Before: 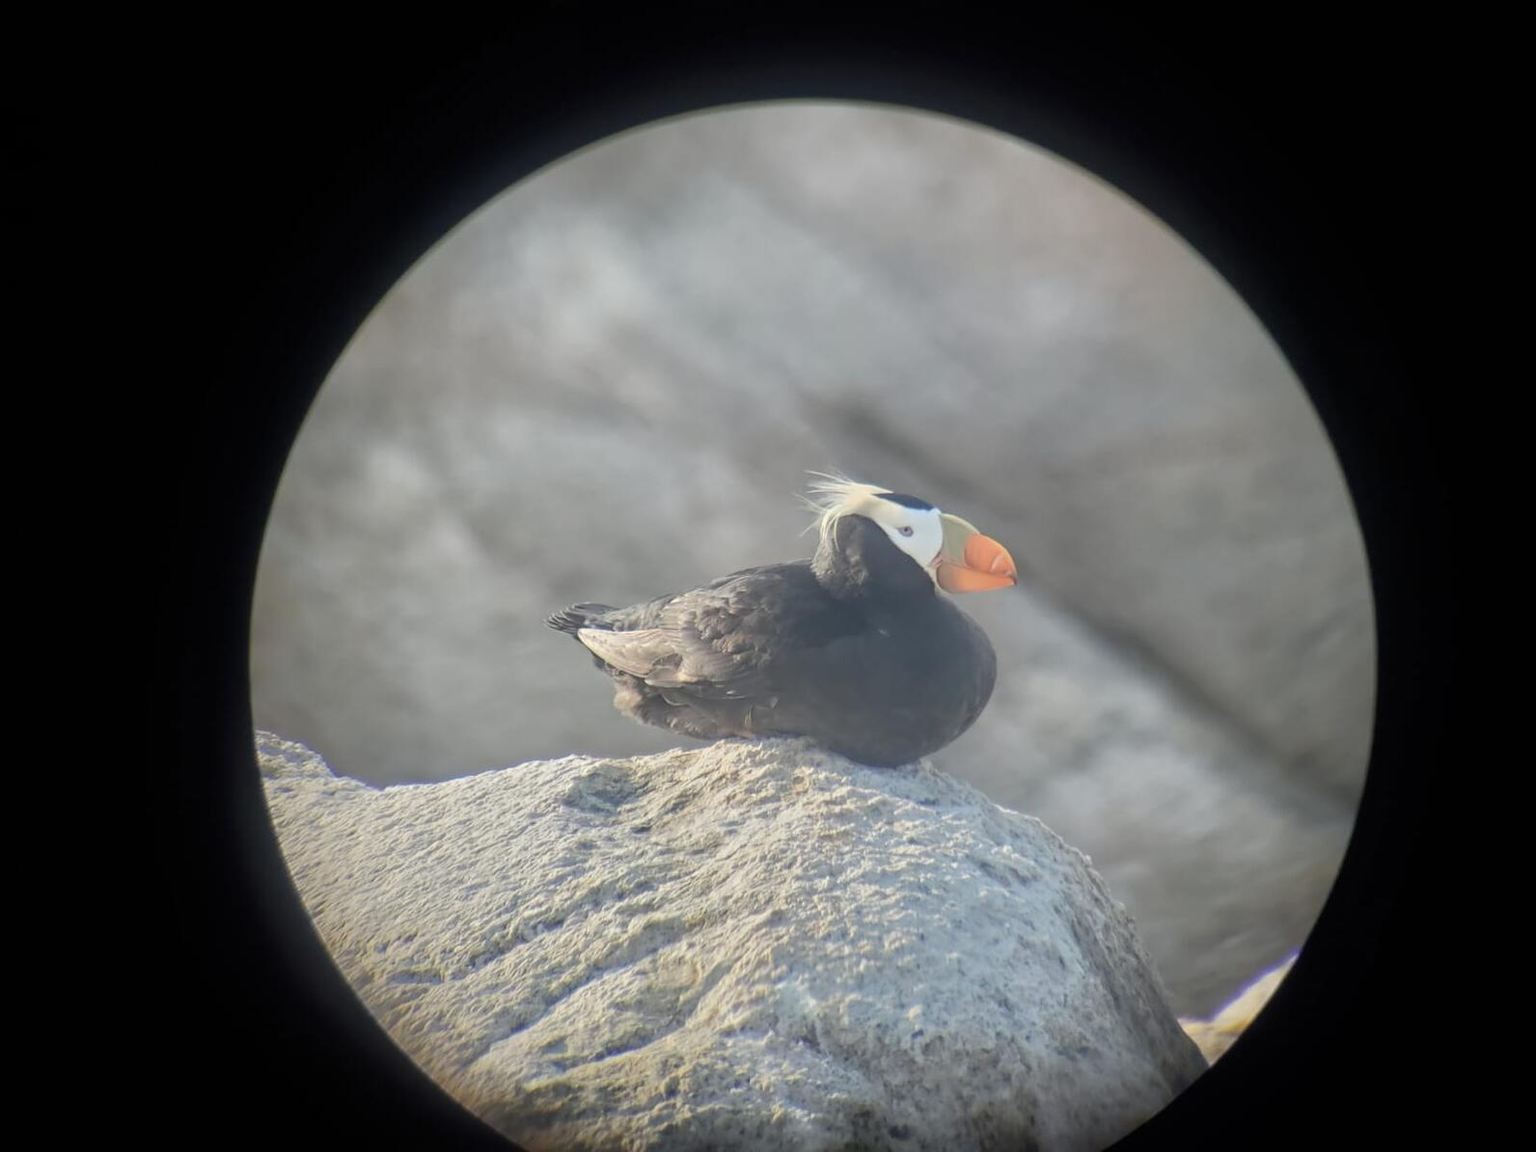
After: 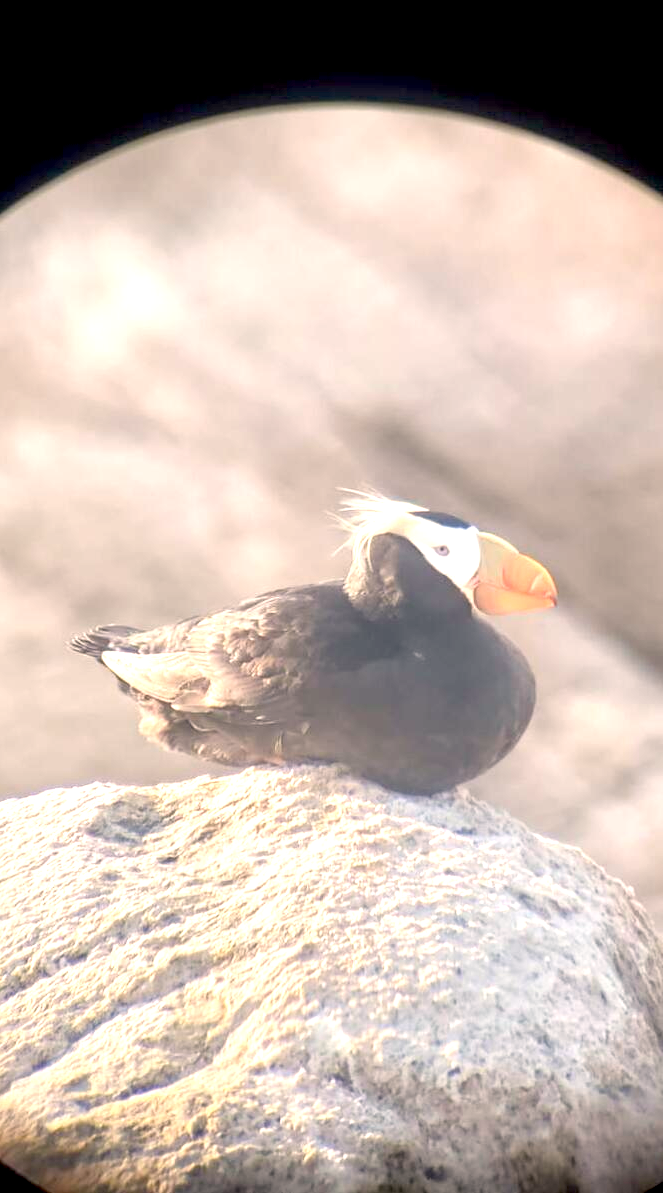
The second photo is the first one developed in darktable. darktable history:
crop: left 31.229%, right 27.105%
exposure: black level correction 0.011, exposure 1.088 EV, compensate exposure bias true, compensate highlight preservation false
white balance: red 1.127, blue 0.943
